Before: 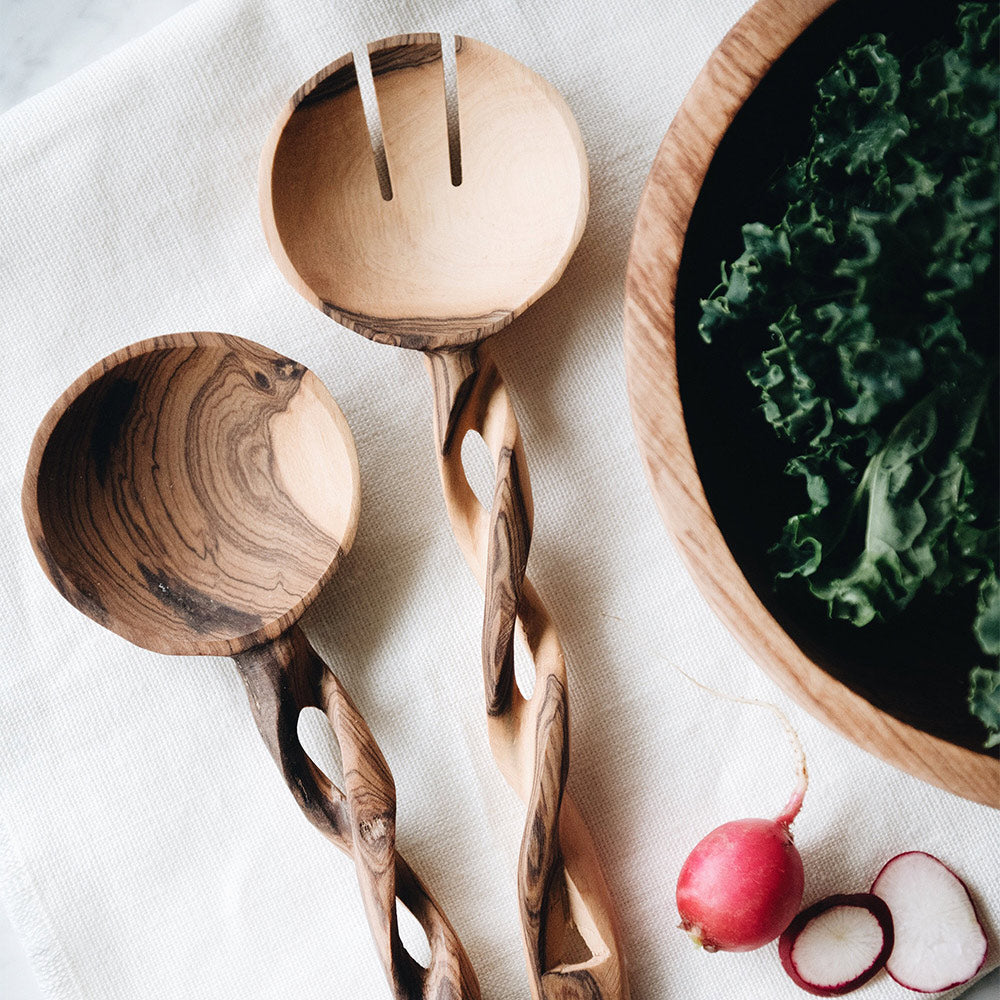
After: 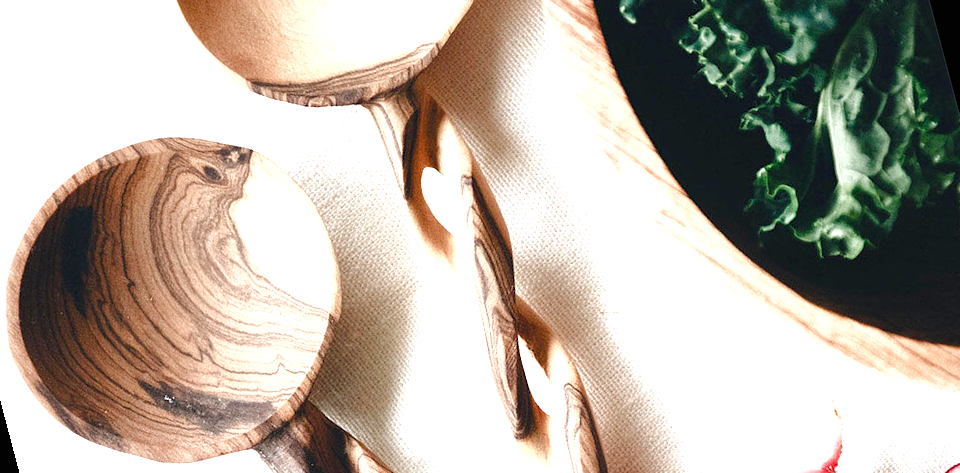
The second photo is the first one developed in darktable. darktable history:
rotate and perspective: rotation -14.8°, crop left 0.1, crop right 0.903, crop top 0.25, crop bottom 0.748
shadows and highlights: shadows 25, highlights -25
exposure: black level correction 0, exposure 1.1 EV, compensate exposure bias true, compensate highlight preservation false
color balance rgb: perceptual saturation grading › global saturation 20%, perceptual saturation grading › highlights -50%, perceptual saturation grading › shadows 30%
crop and rotate: left 1.814%, top 12.818%, right 0.25%, bottom 9.225%
